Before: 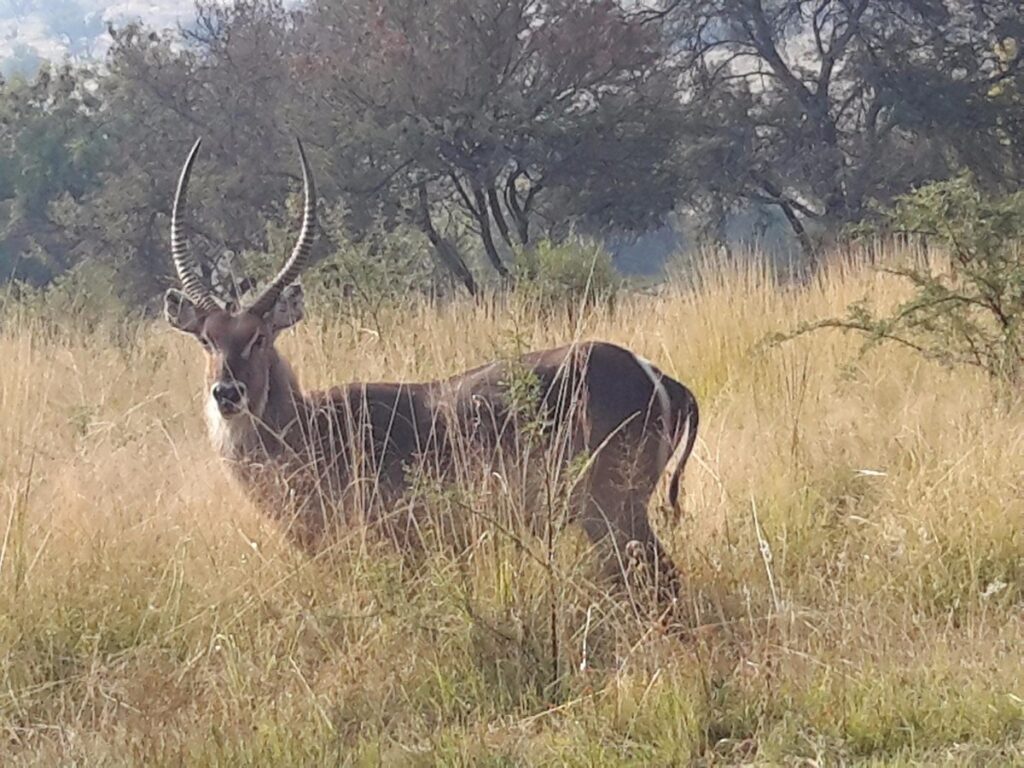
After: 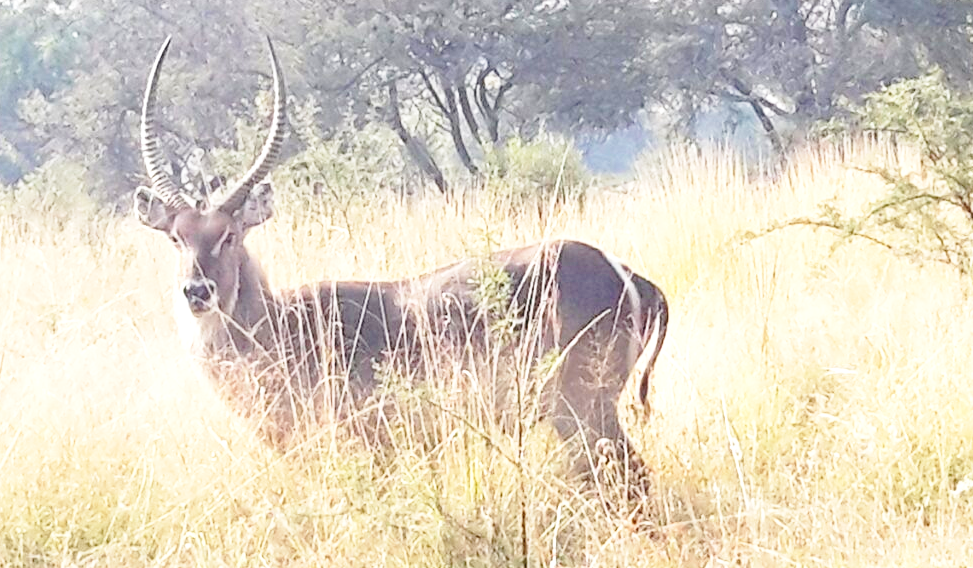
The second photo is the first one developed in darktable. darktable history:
exposure: exposure 0.935 EV, compensate highlight preservation false
crop and rotate: left 2.991%, top 13.302%, right 1.981%, bottom 12.636%
base curve: curves: ch0 [(0, 0) (0.028, 0.03) (0.121, 0.232) (0.46, 0.748) (0.859, 0.968) (1, 1)], preserve colors none
tone equalizer: on, module defaults
